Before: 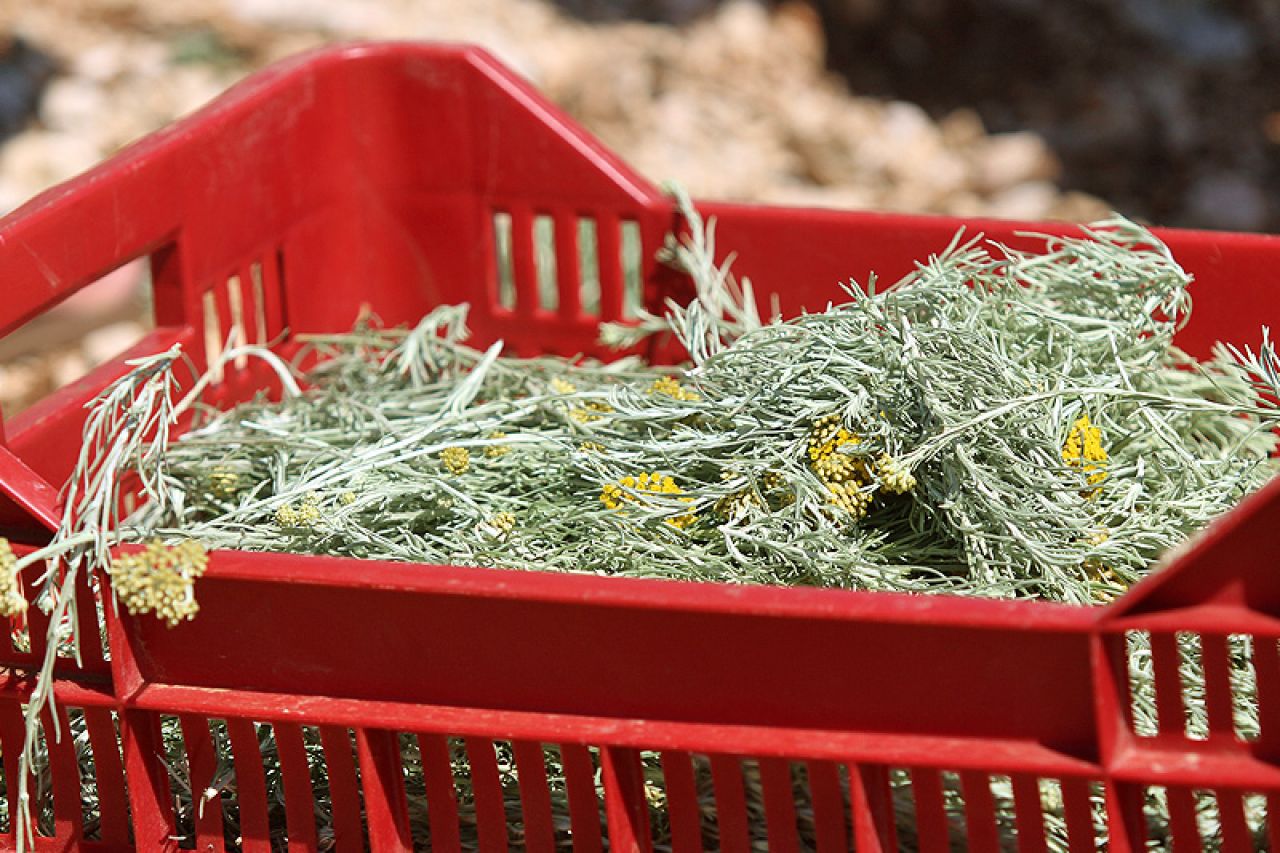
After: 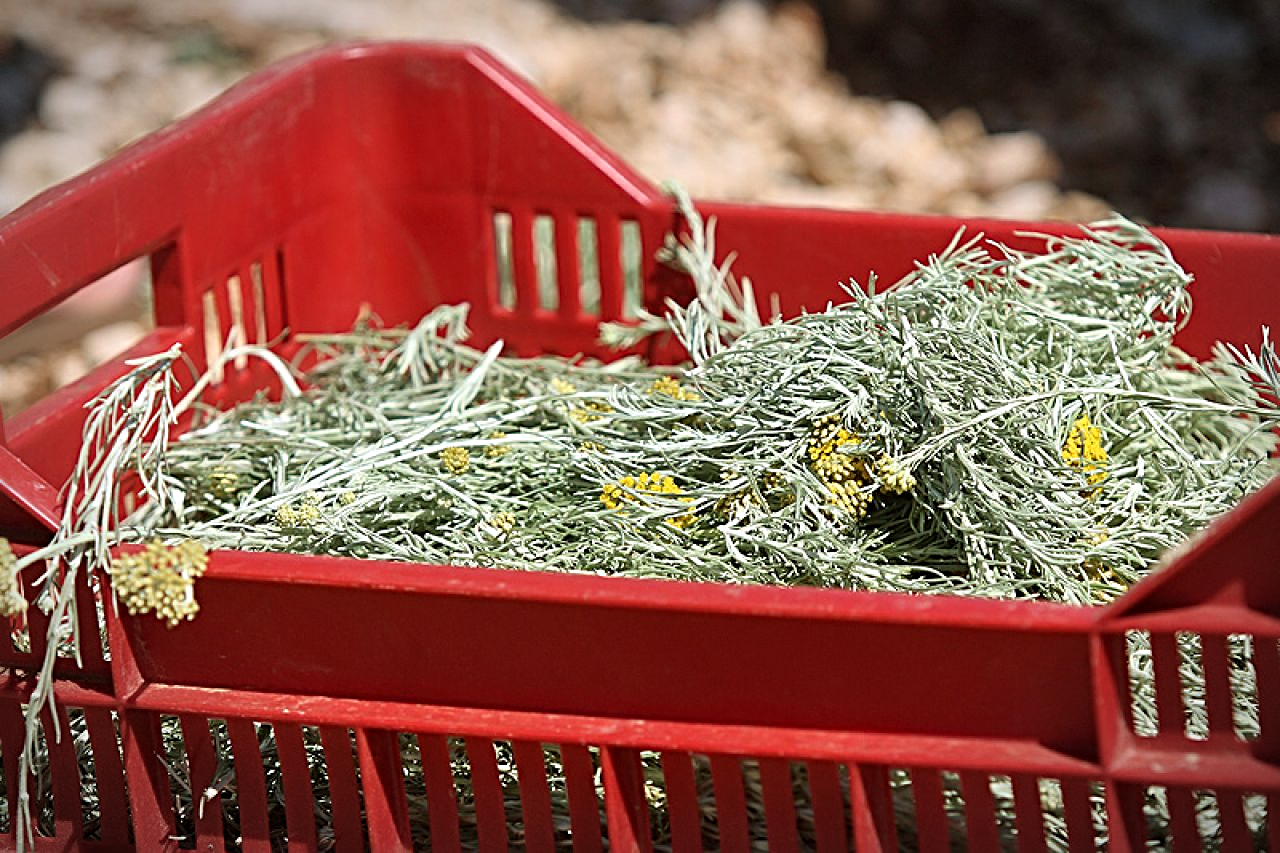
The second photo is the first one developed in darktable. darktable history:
sharpen: radius 3.986
vignetting: brightness -0.578, saturation -0.257, automatic ratio true, unbound false
